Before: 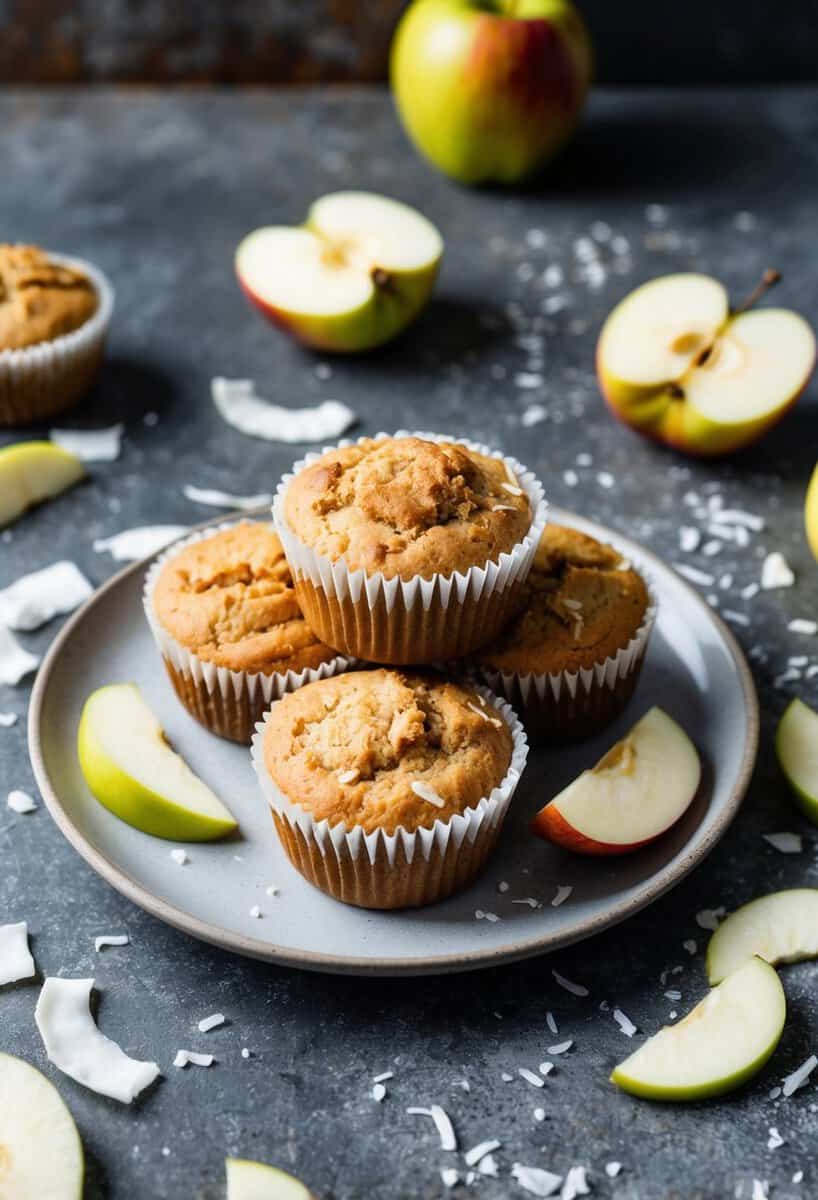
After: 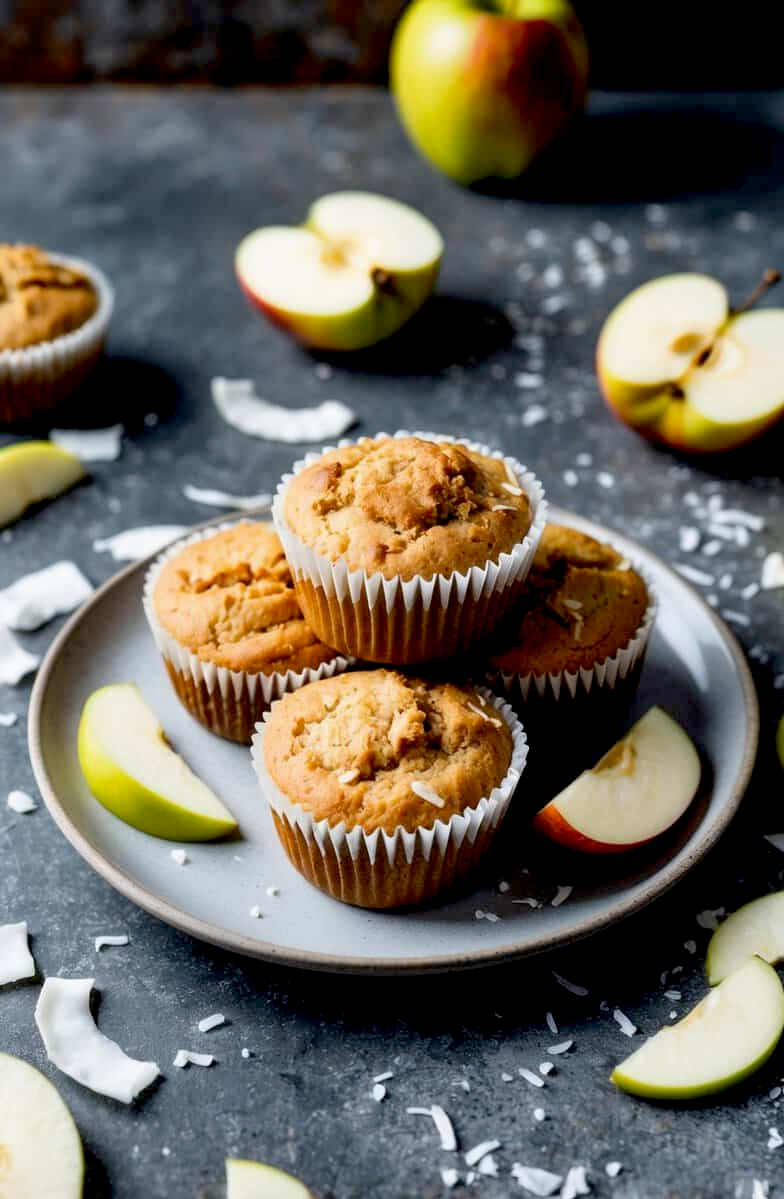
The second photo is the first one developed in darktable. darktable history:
exposure: black level correction 0.014, compensate exposure bias true, compensate highlight preservation false
crop: right 4.156%, bottom 0.03%
